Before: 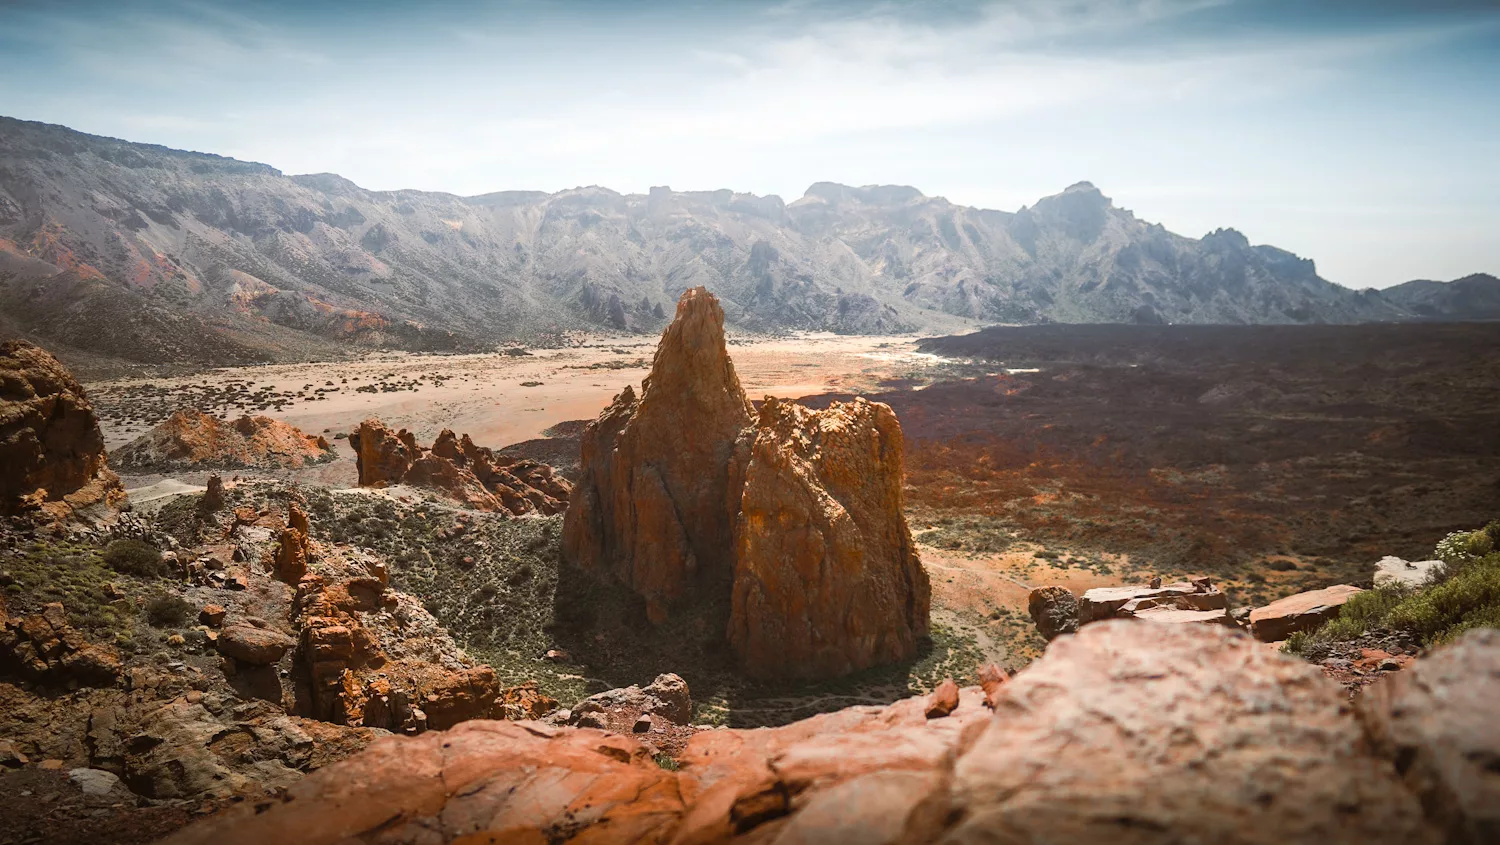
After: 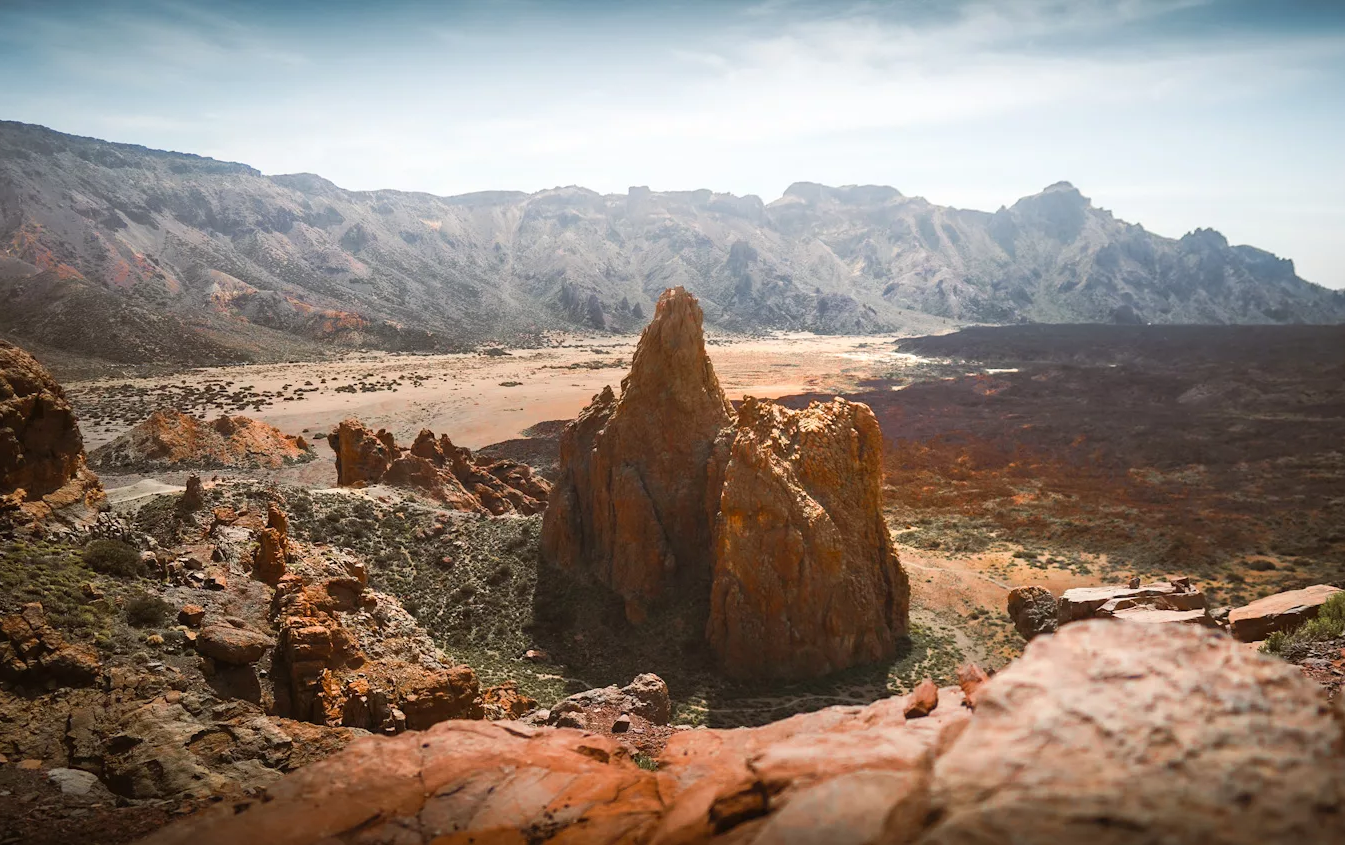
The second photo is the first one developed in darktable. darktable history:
crop and rotate: left 1.429%, right 8.89%
